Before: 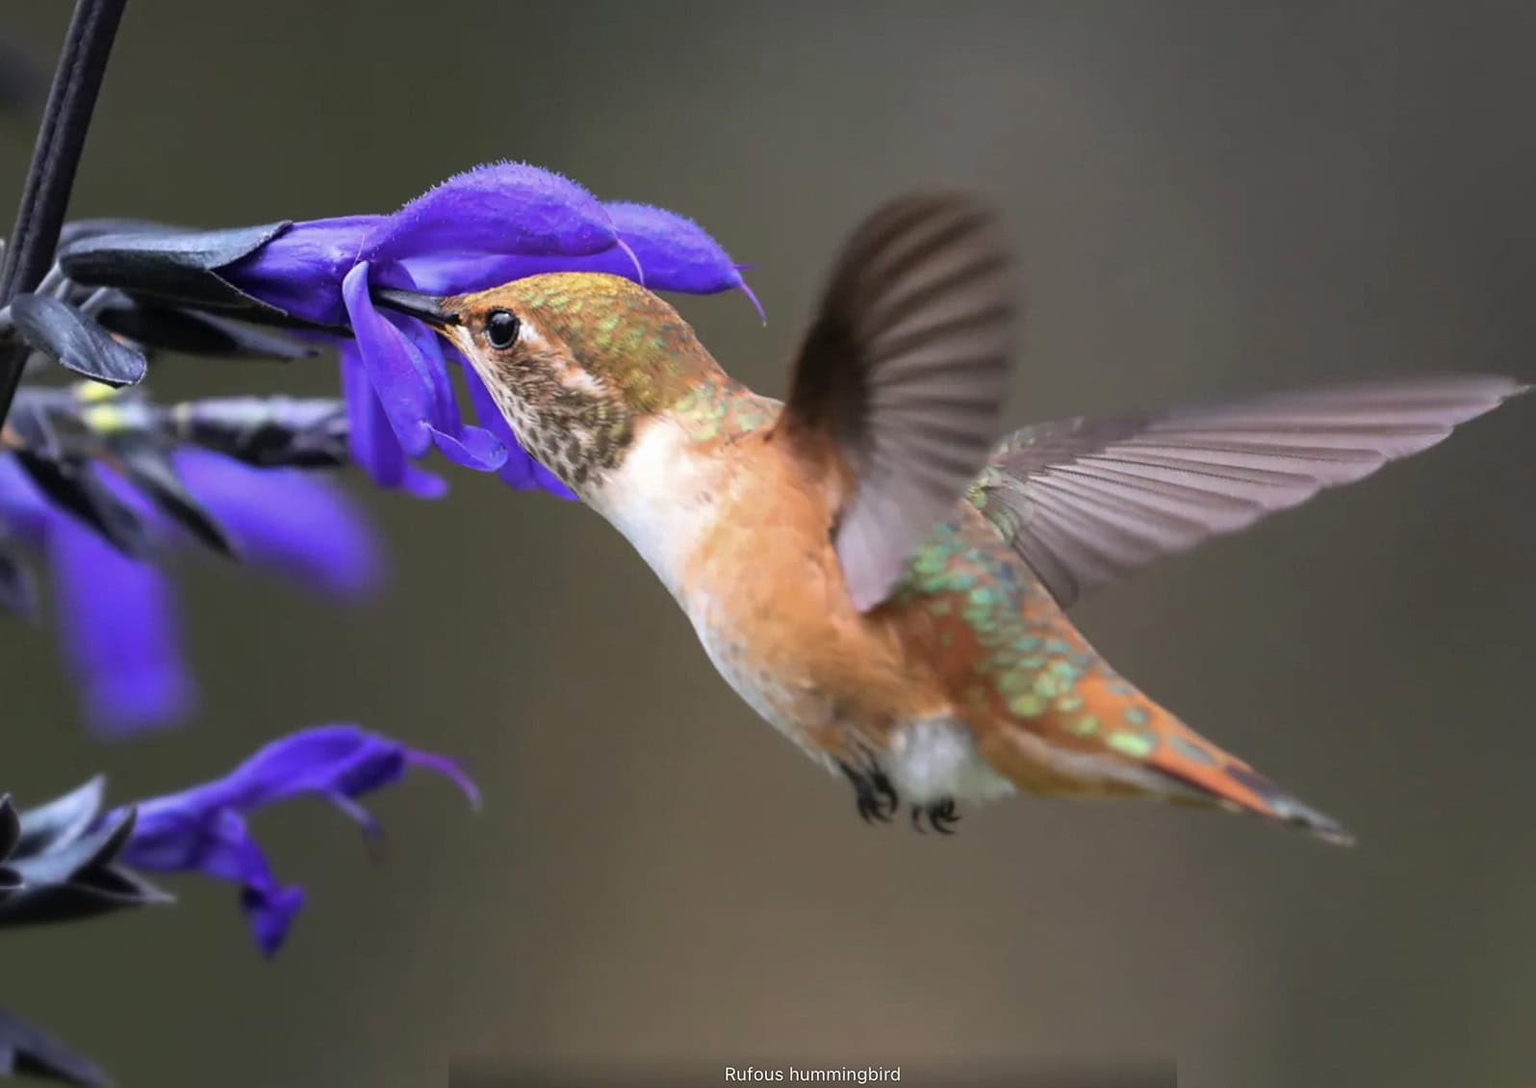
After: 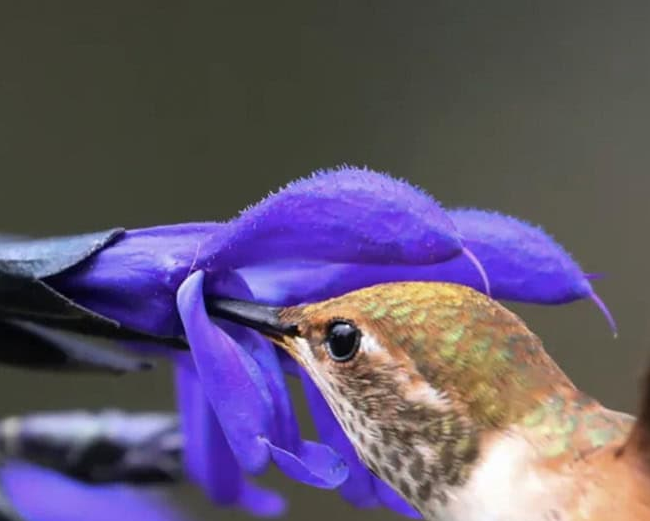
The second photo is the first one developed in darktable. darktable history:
color zones: curves: ch0 [(0, 0.5) (0.143, 0.5) (0.286, 0.5) (0.429, 0.5) (0.571, 0.5) (0.714, 0.476) (0.857, 0.5) (1, 0.5)]; ch2 [(0, 0.5) (0.143, 0.5) (0.286, 0.5) (0.429, 0.5) (0.571, 0.5) (0.714, 0.487) (0.857, 0.5) (1, 0.5)]
crop and rotate: left 11.247%, top 0.114%, right 47.987%, bottom 53.77%
